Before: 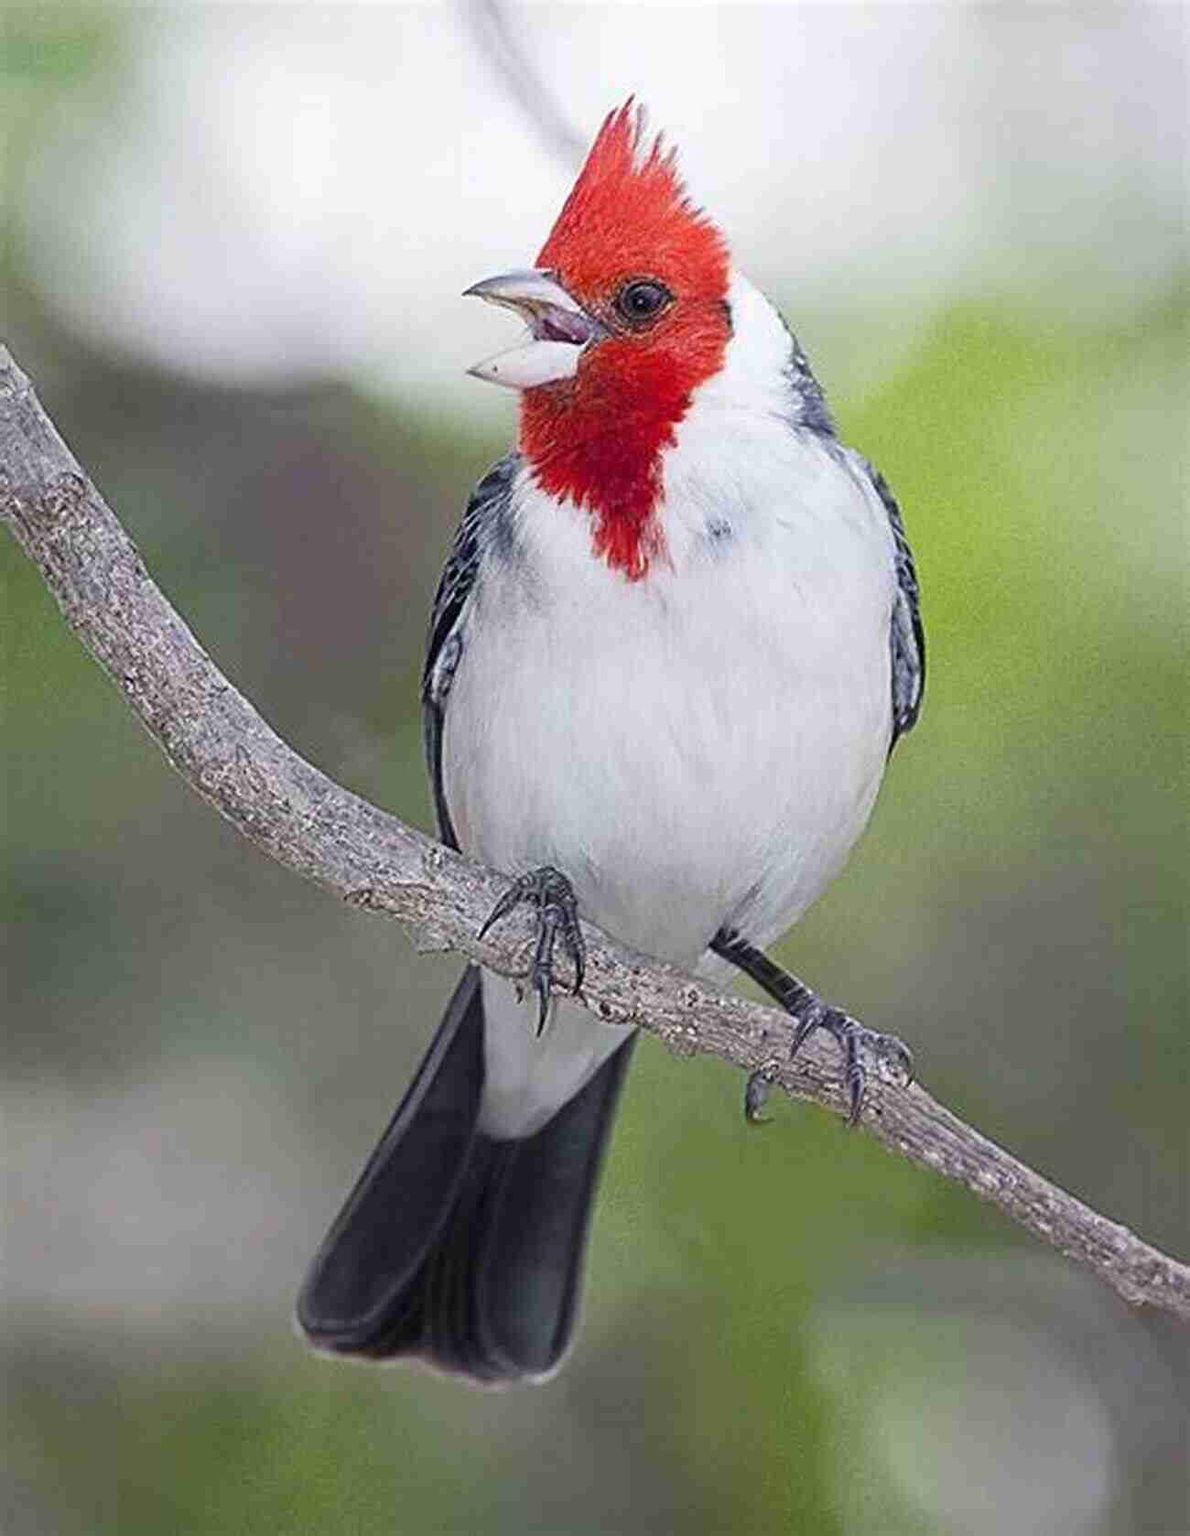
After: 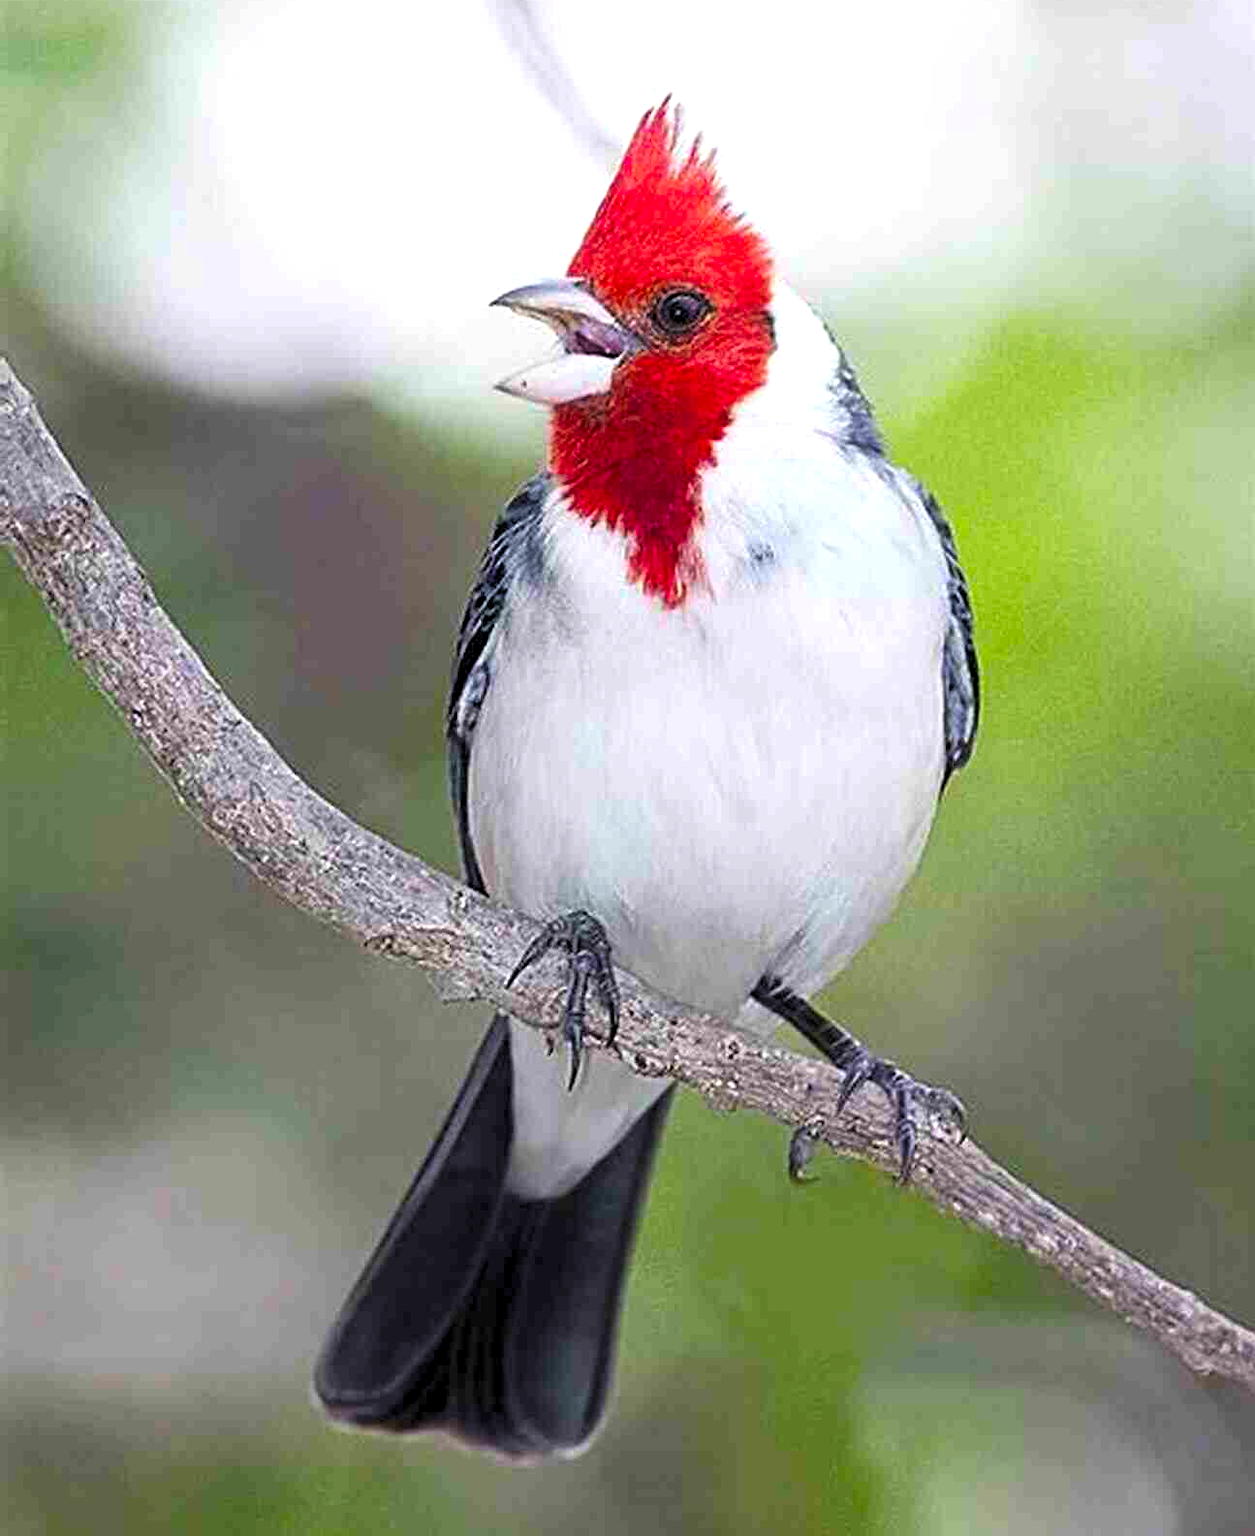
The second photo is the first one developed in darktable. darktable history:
crop: top 0.448%, right 0.264%, bottom 5.045%
color correction: saturation 1.32
levels: levels [0.055, 0.477, 0.9]
